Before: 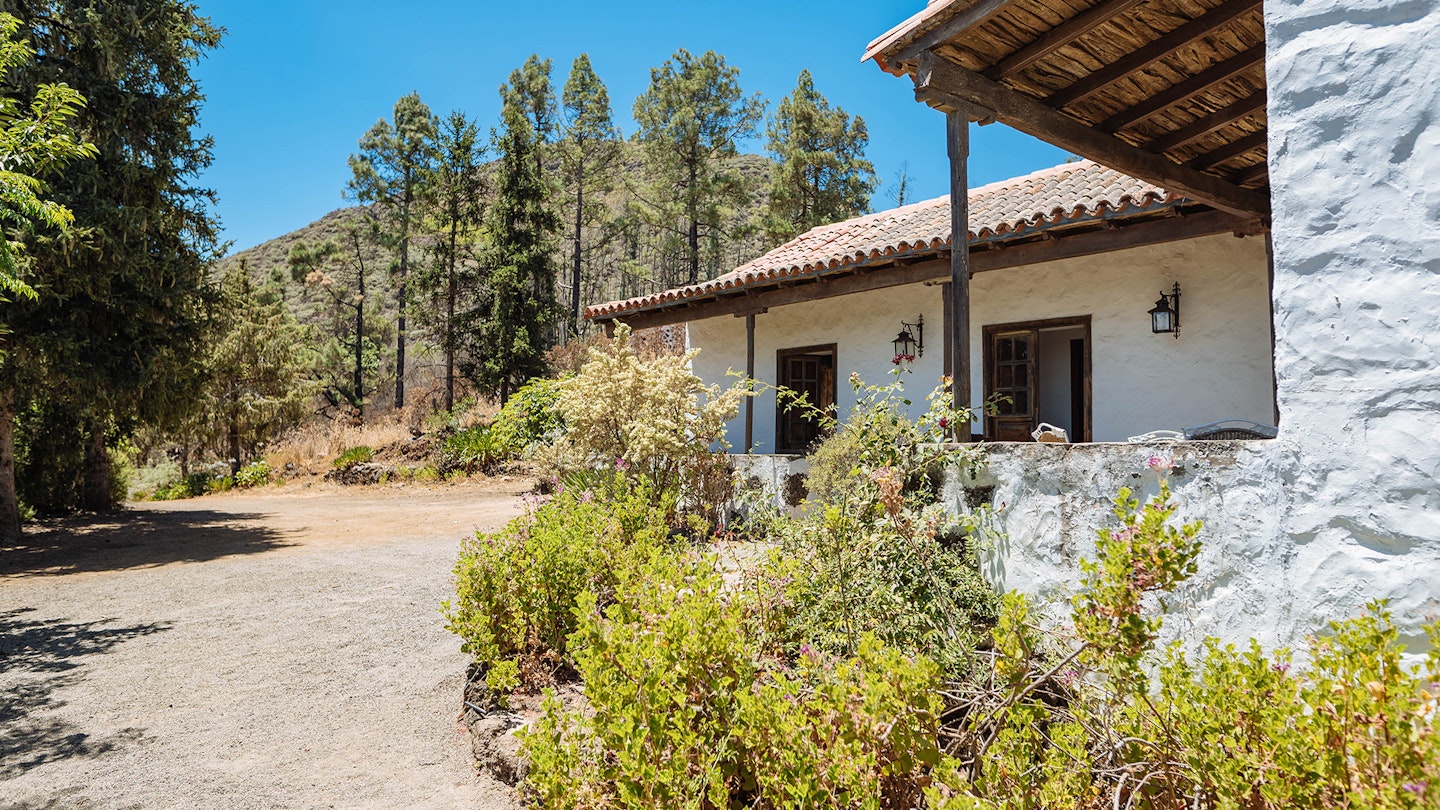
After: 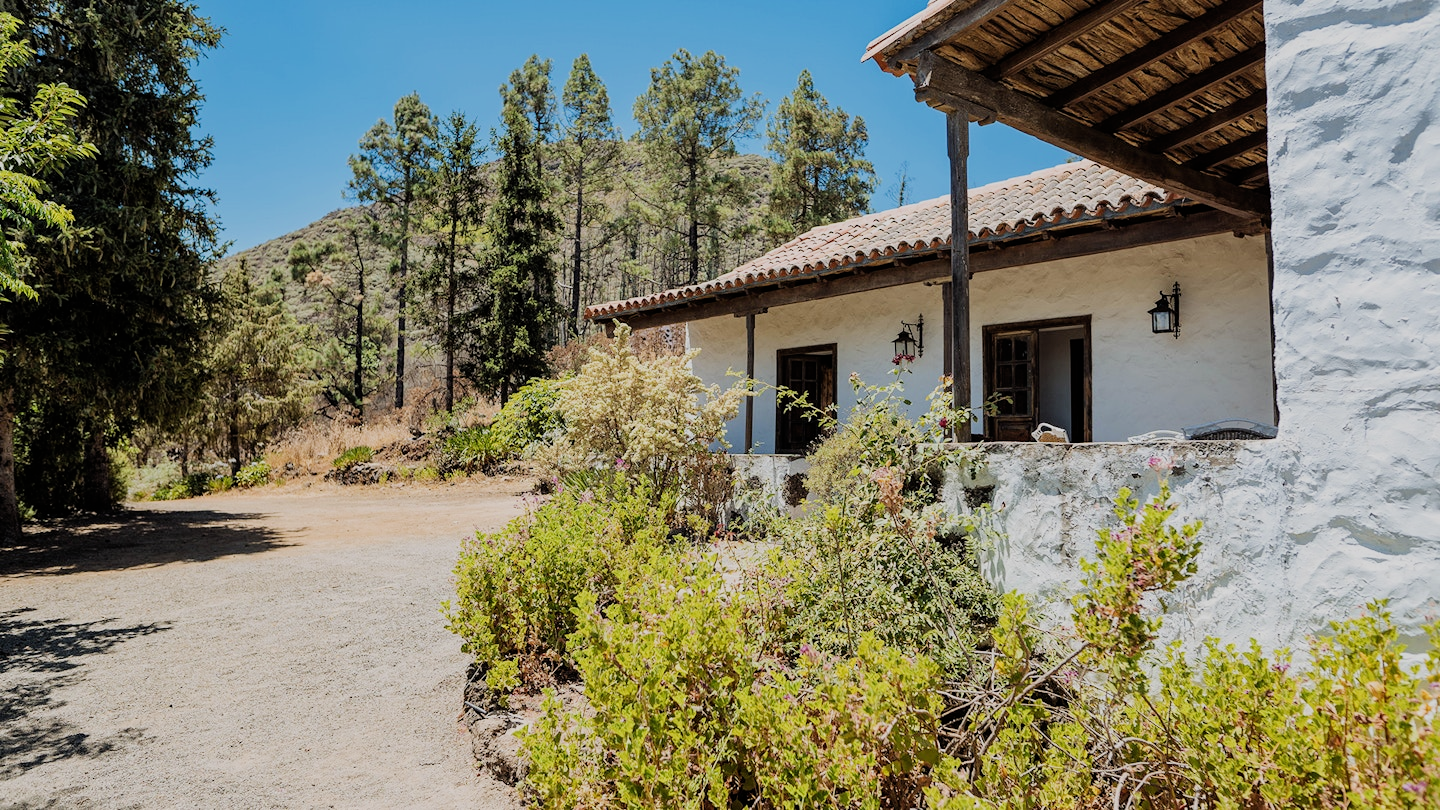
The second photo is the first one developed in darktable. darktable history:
filmic rgb: black relative exposure -7.65 EV, white relative exposure 4.56 EV, hardness 3.61, contrast 1.06
